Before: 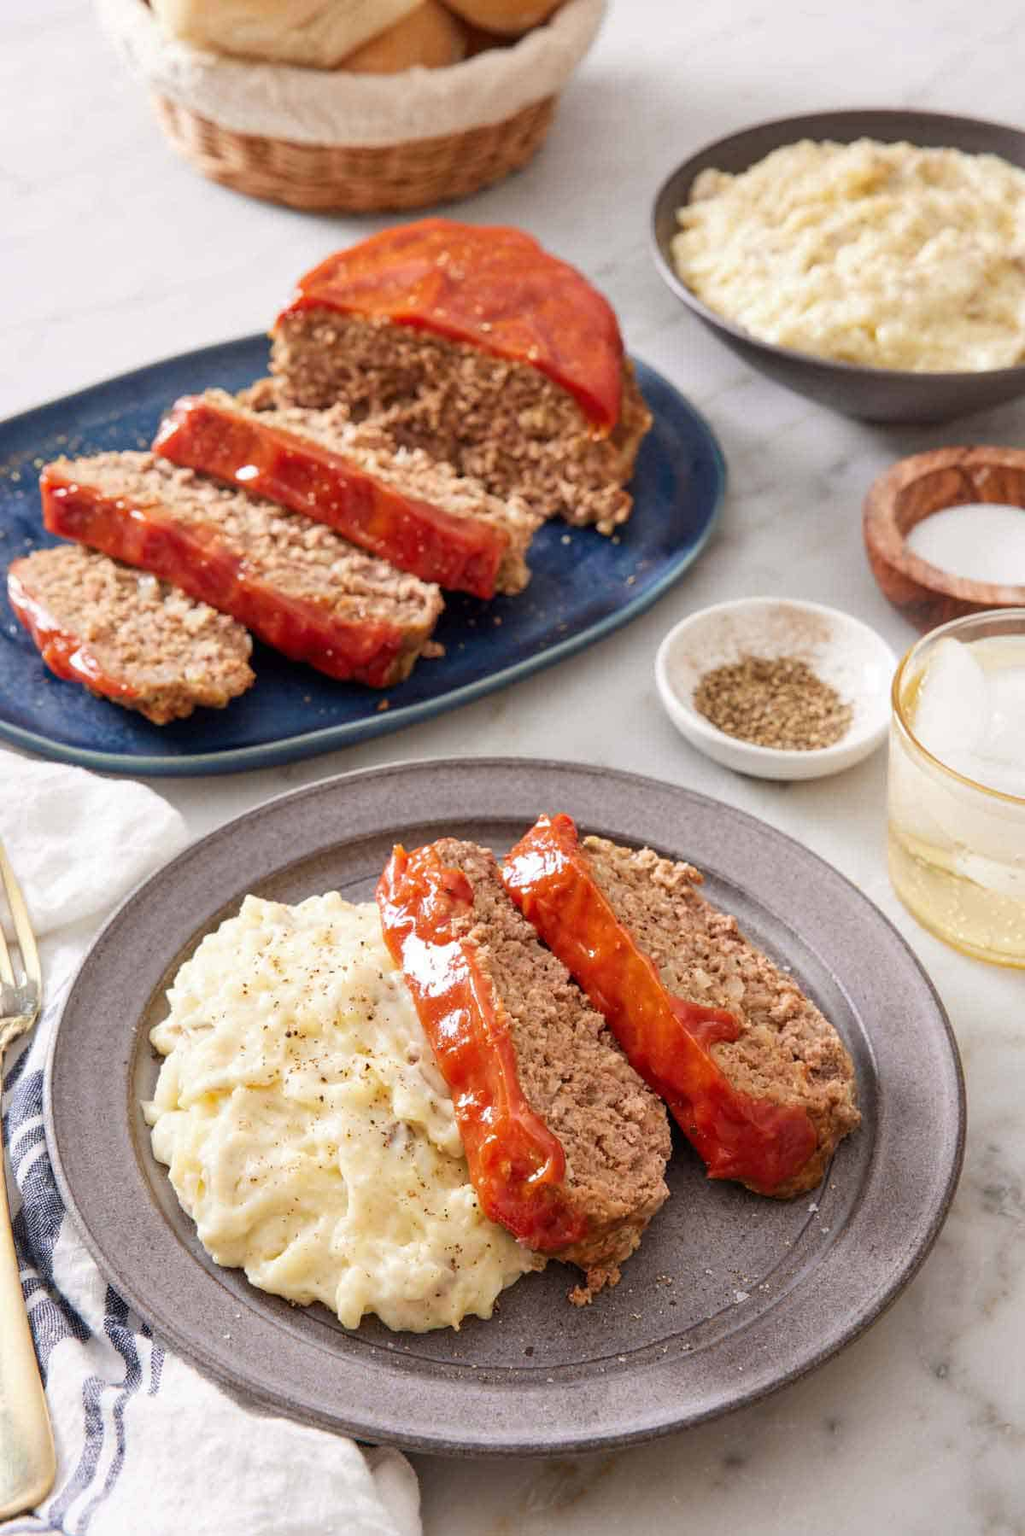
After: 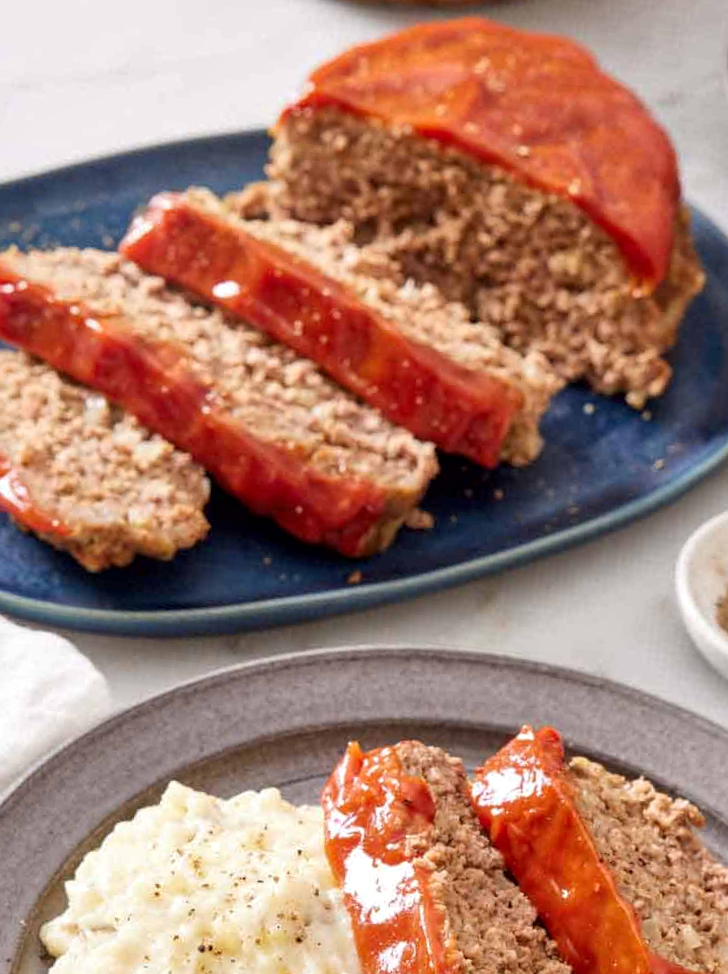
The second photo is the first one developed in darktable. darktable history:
local contrast: mode bilateral grid, contrast 20, coarseness 49, detail 120%, midtone range 0.2
crop and rotate: angle -6.34°, left 2.016%, top 7.026%, right 27.604%, bottom 30.166%
